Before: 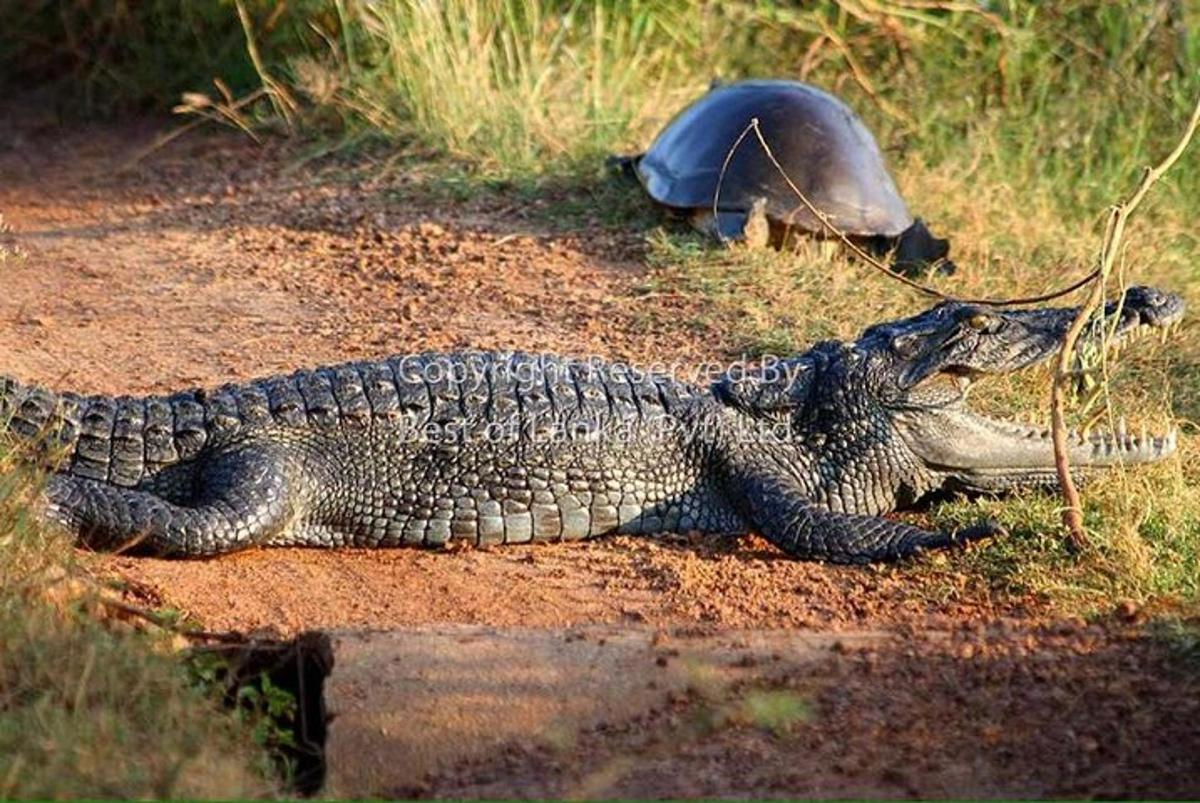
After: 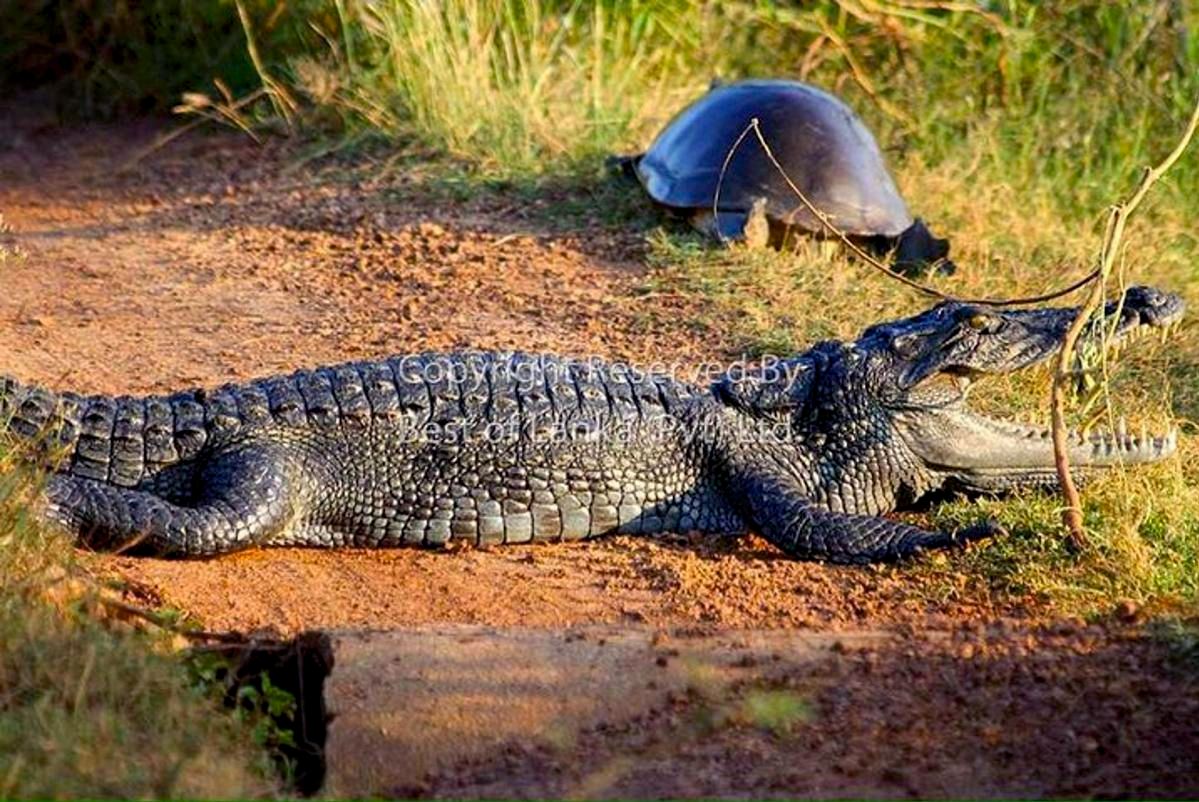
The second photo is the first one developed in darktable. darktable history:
color balance rgb: shadows lift › luminance -21.87%, shadows lift › chroma 6.534%, shadows lift › hue 269.03°, power › hue 61.46°, global offset › luminance -0.478%, linear chroma grading › global chroma 15.658%, perceptual saturation grading › global saturation 0.226%, global vibrance 10.469%, saturation formula JzAzBz (2021)
